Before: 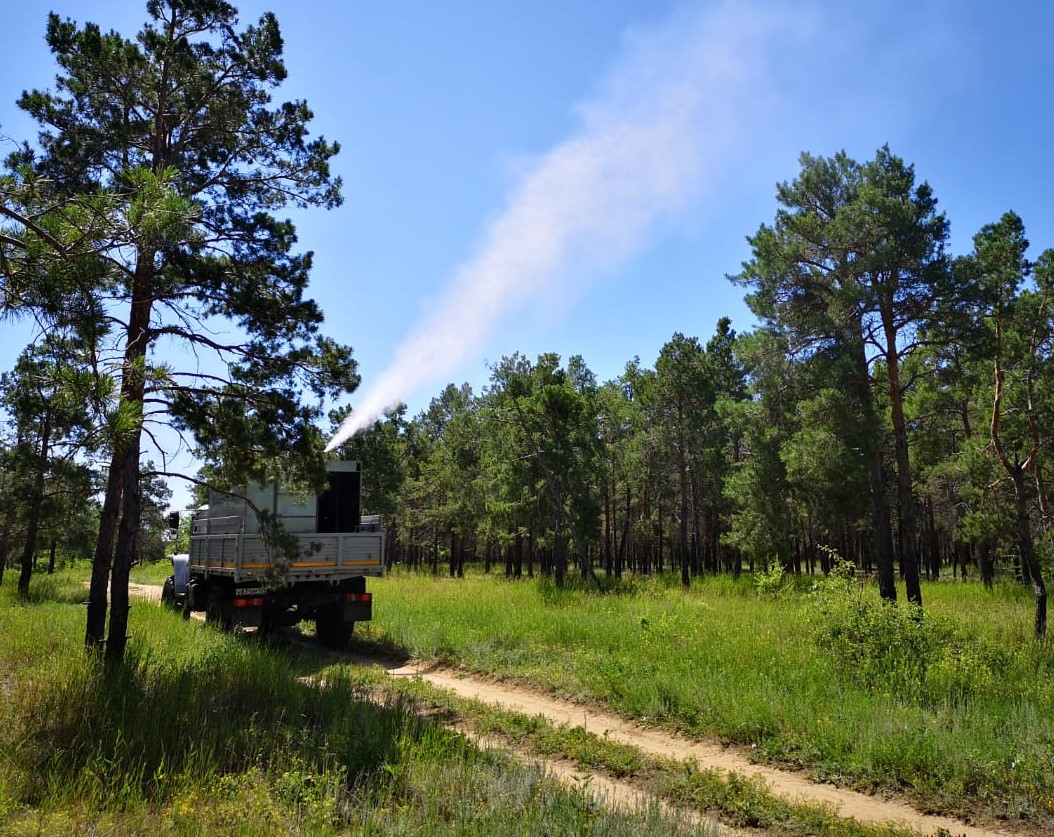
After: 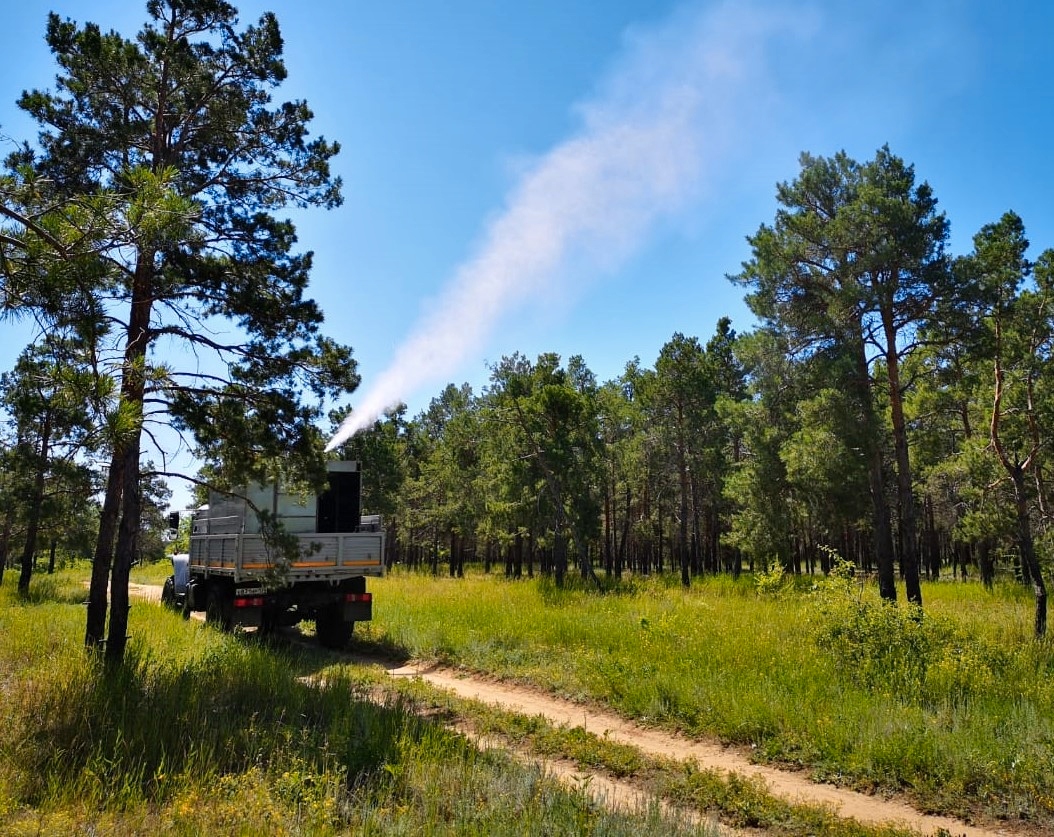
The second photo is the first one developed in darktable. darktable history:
shadows and highlights: soften with gaussian
color zones: curves: ch1 [(0.239, 0.552) (0.75, 0.5)]; ch2 [(0.25, 0.462) (0.749, 0.457)], mix 25.94%
